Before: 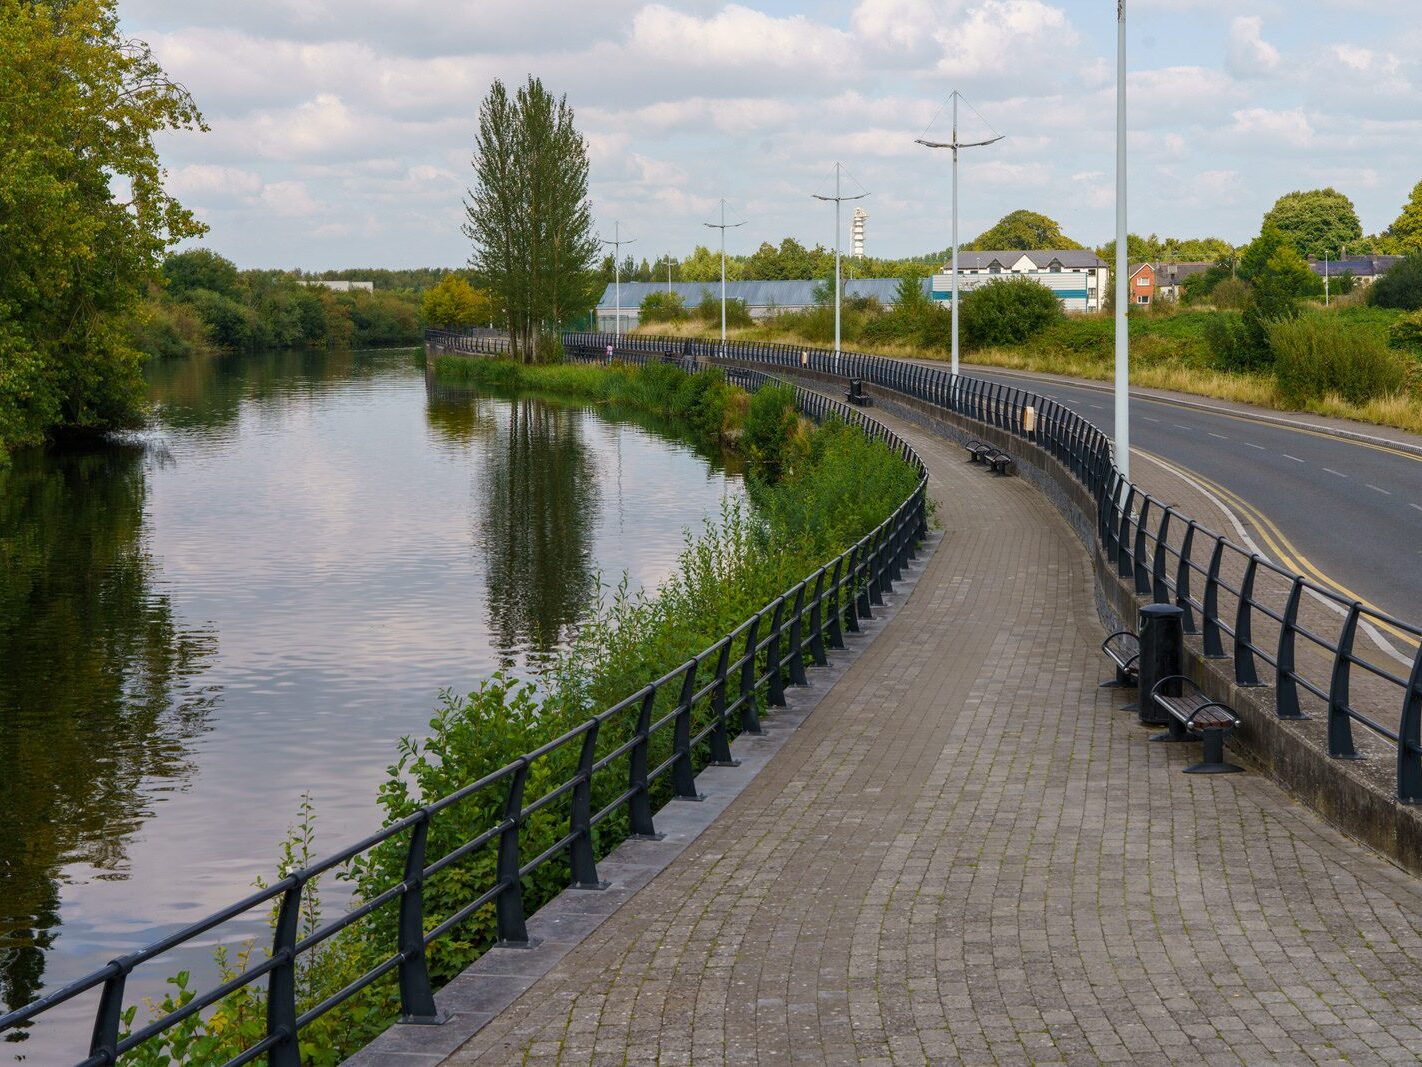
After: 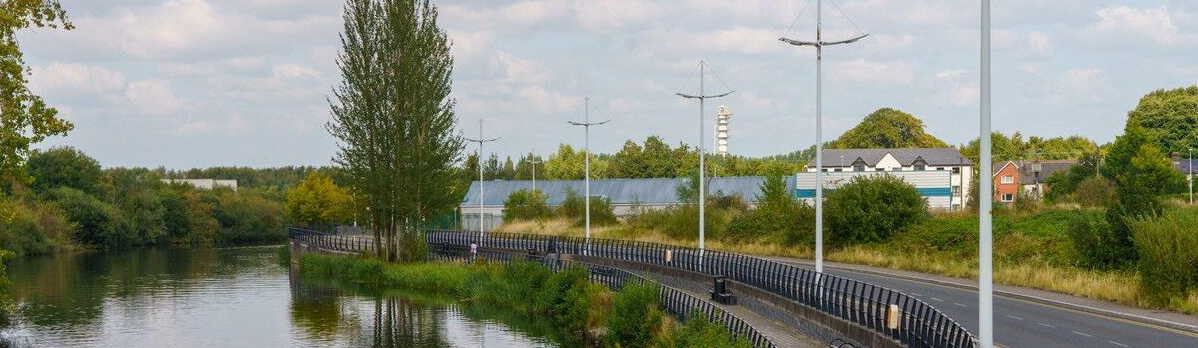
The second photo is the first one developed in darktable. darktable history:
crop and rotate: left 9.628%, top 9.624%, right 6.058%, bottom 57.748%
